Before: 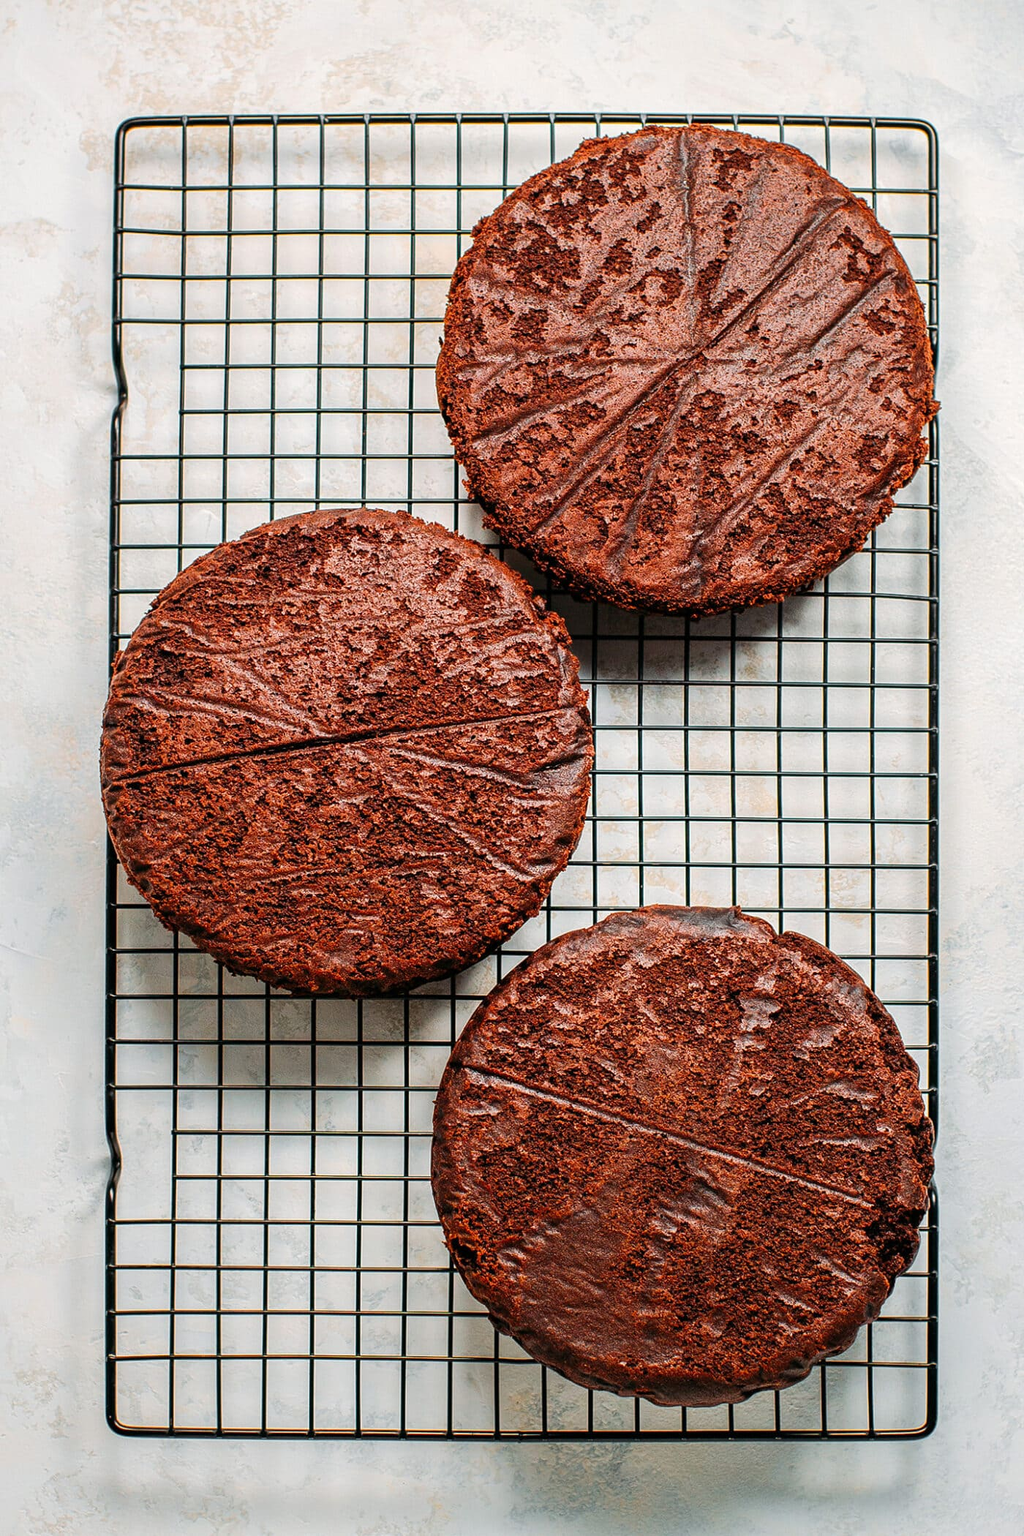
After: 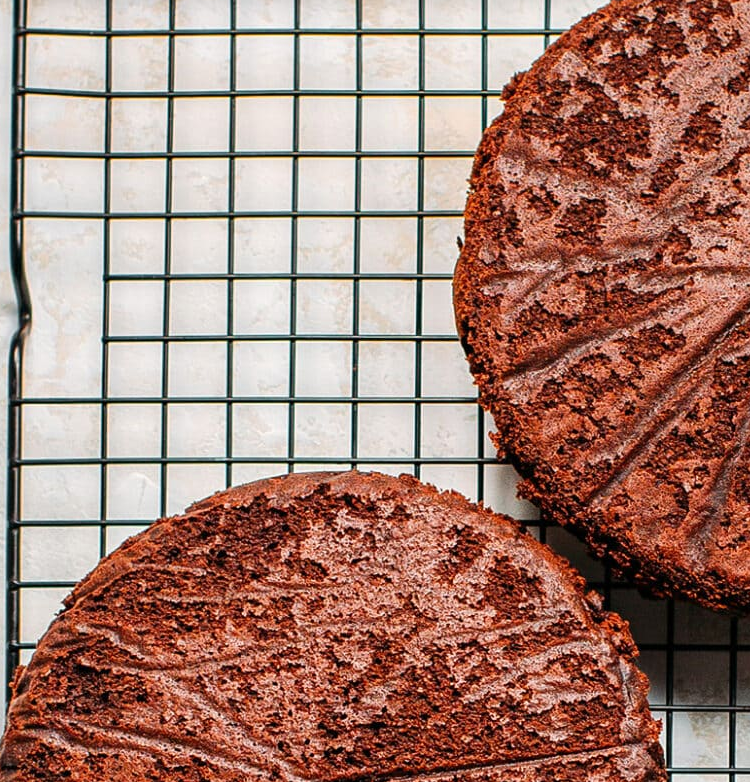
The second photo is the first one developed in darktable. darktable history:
crop: left 10.249%, top 10.682%, right 36.122%, bottom 52.035%
